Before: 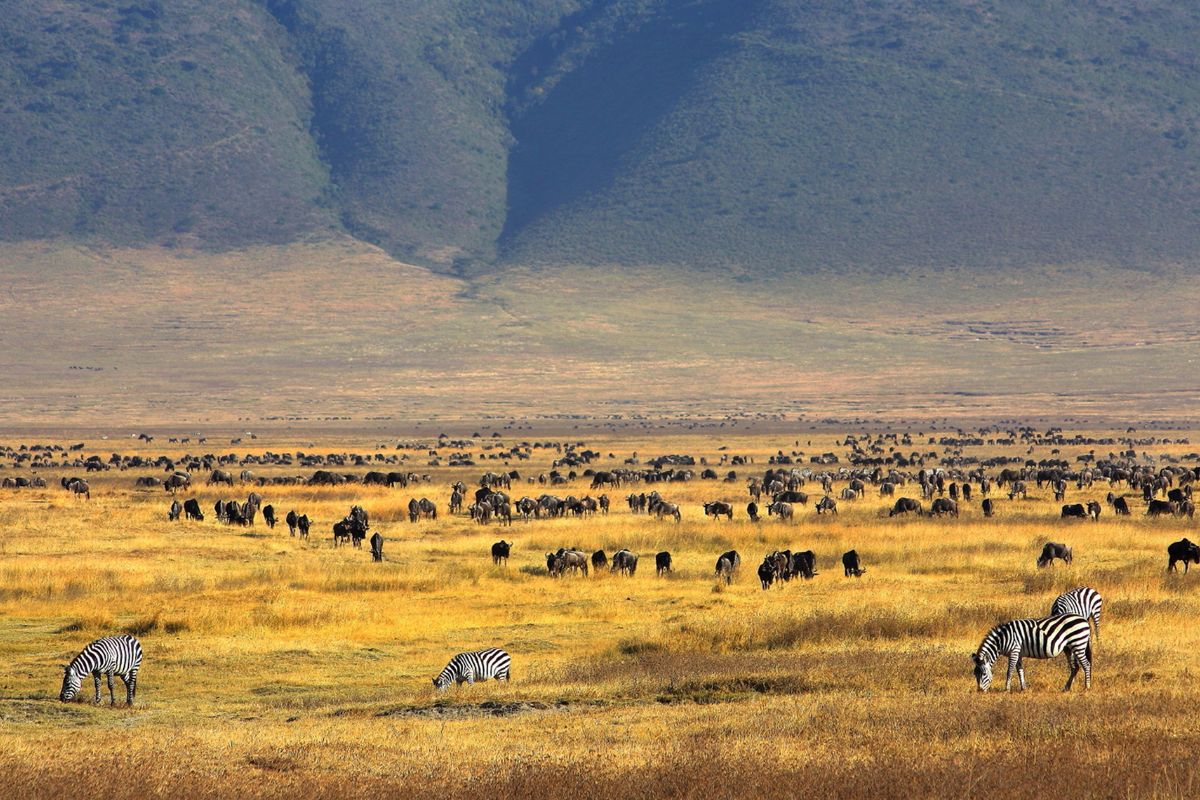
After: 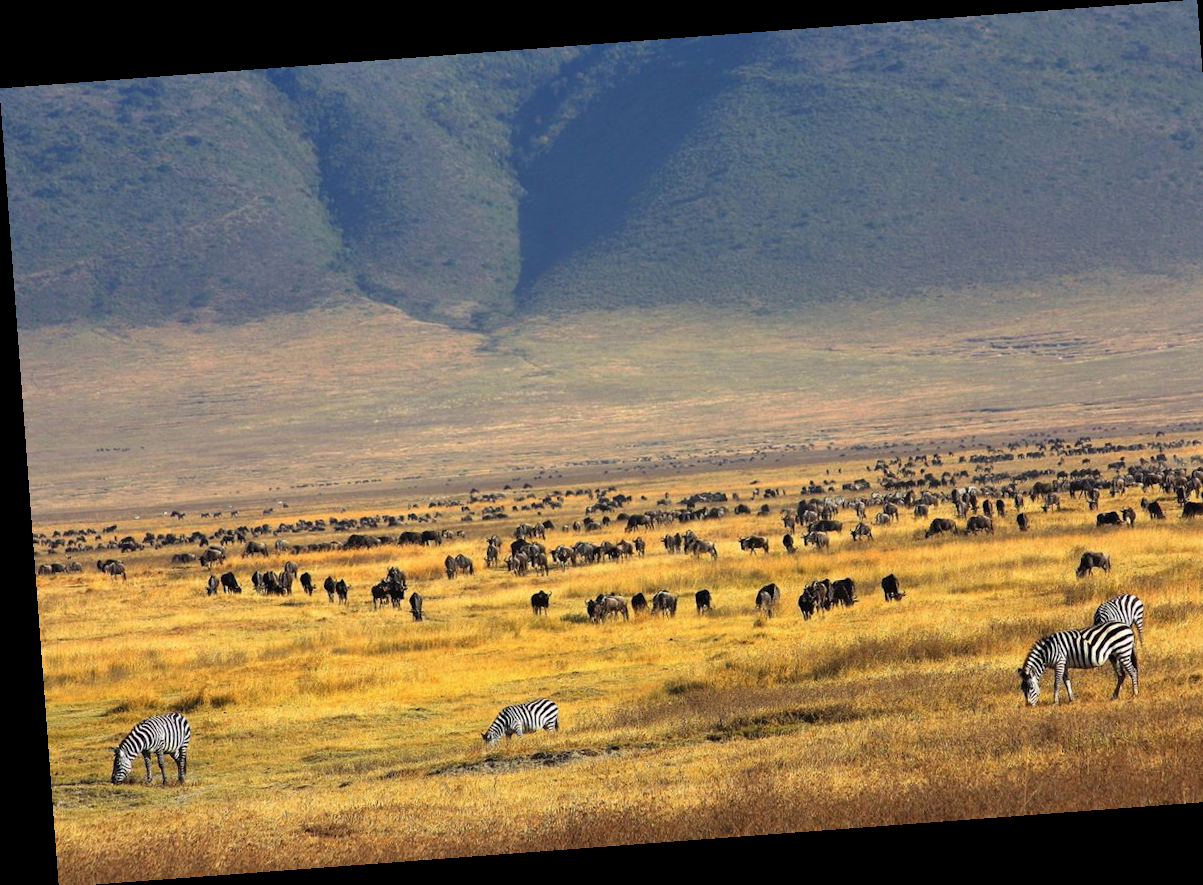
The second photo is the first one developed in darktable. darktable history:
crop: right 4.126%, bottom 0.031%
rotate and perspective: rotation -4.25°, automatic cropping off
